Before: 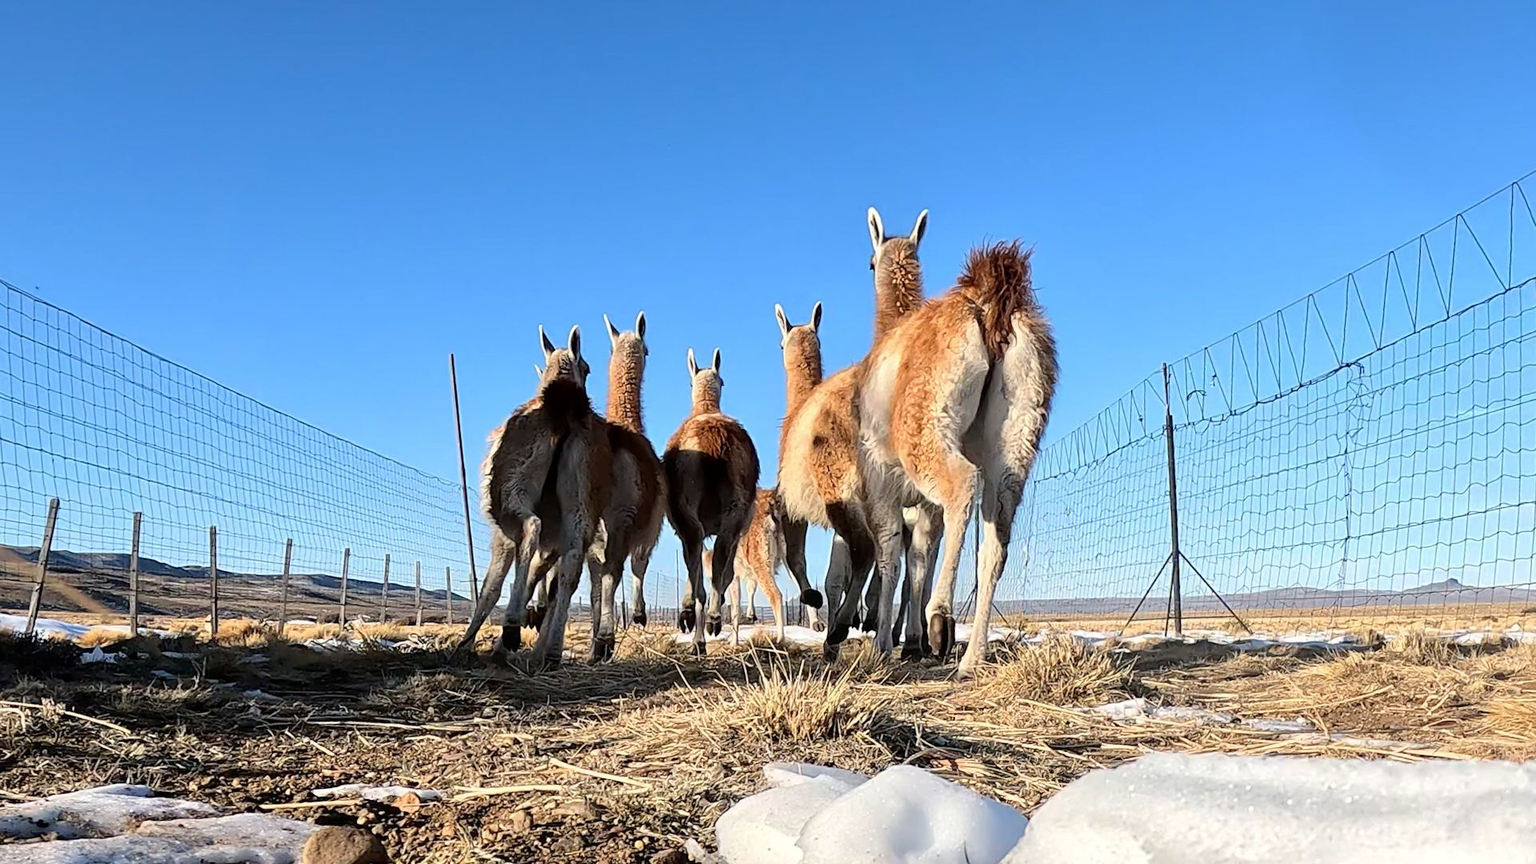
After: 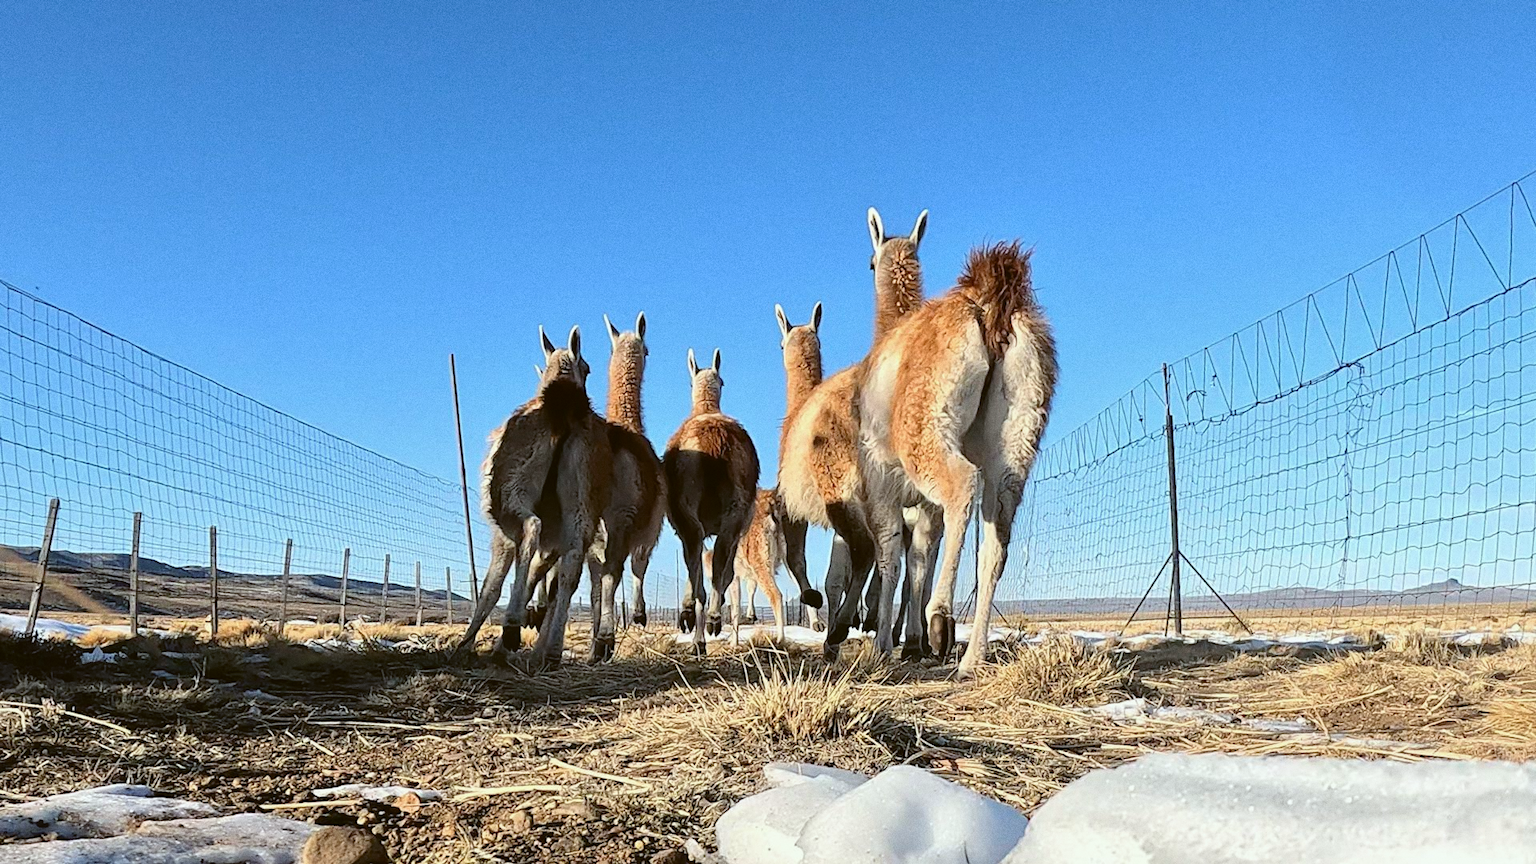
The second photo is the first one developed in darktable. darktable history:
color balance: lift [1.004, 1.002, 1.002, 0.998], gamma [1, 1.007, 1.002, 0.993], gain [1, 0.977, 1.013, 1.023], contrast -3.64%
tone equalizer: on, module defaults
grain: coarseness 3.21 ISO
